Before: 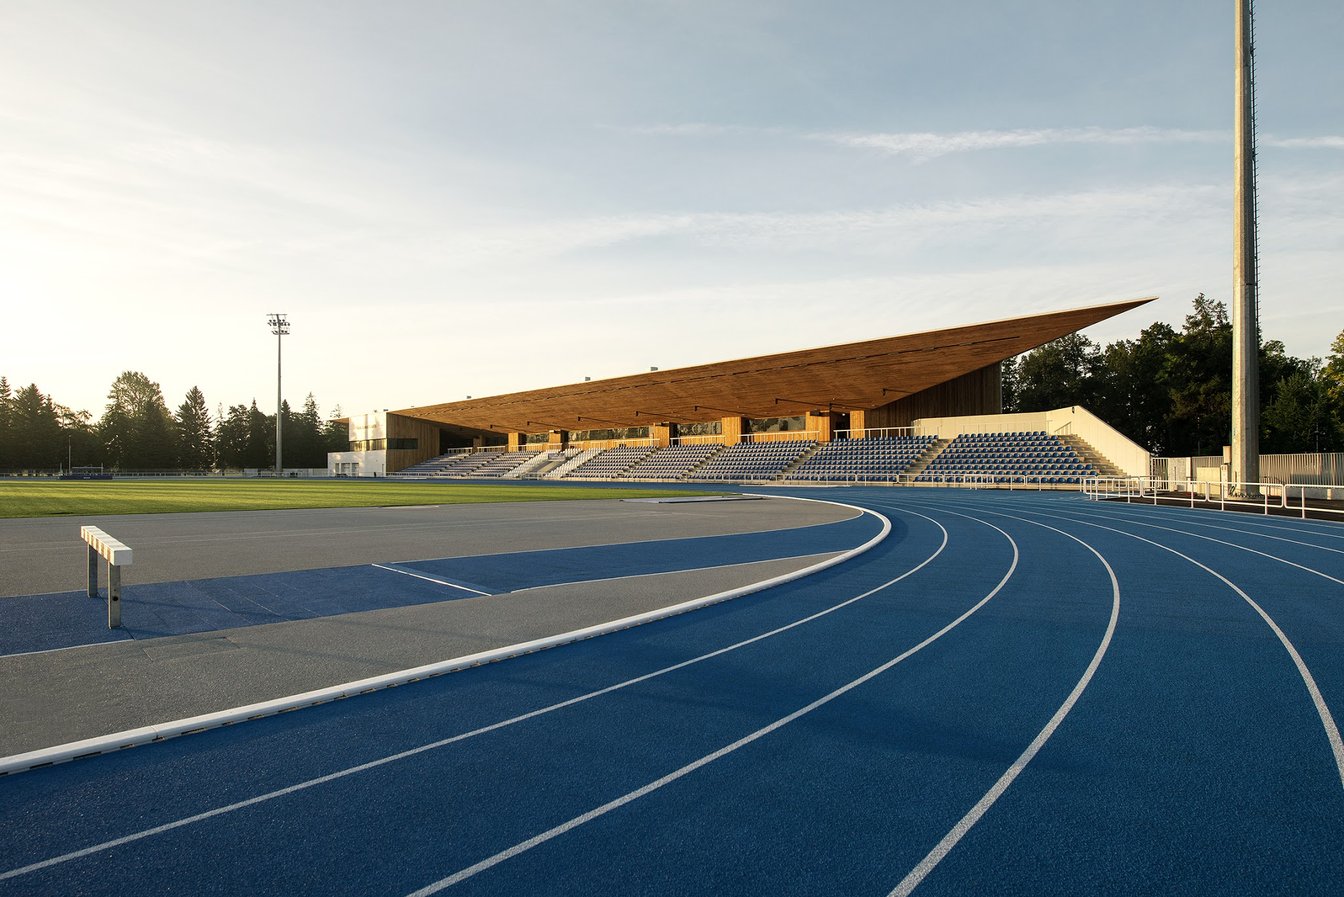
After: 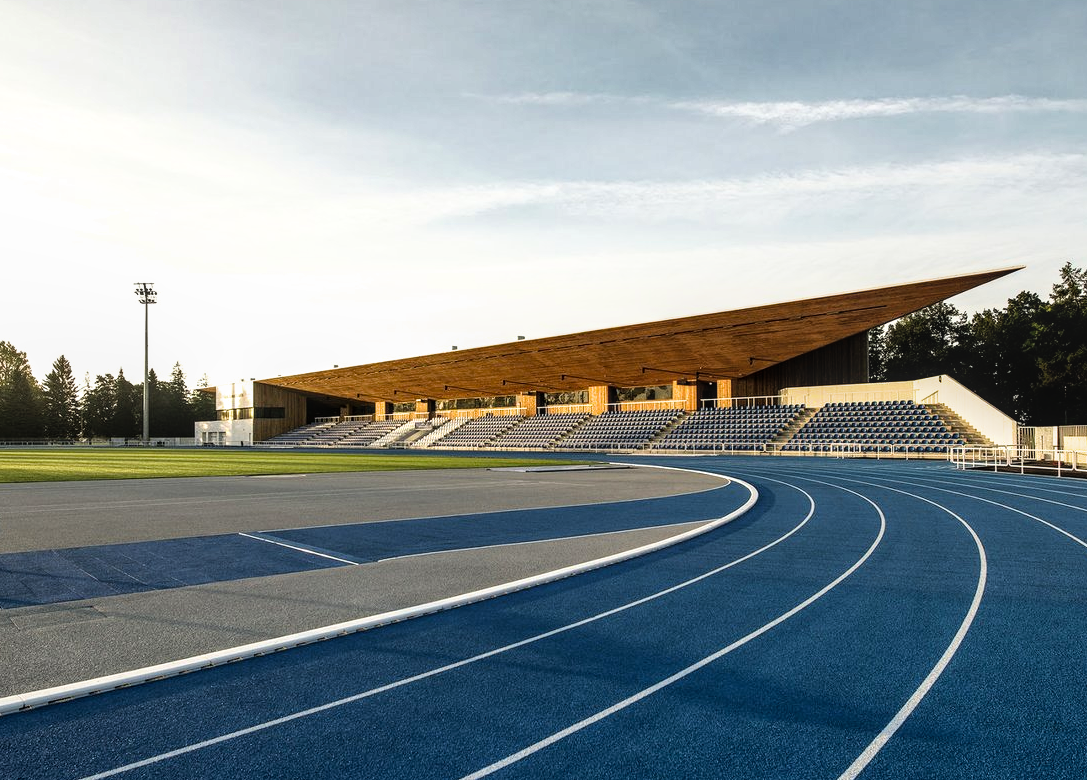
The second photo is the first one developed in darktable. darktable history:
shadows and highlights: shadows 53, soften with gaussian
crop: left 9.929%, top 3.475%, right 9.188%, bottom 9.529%
filmic rgb: white relative exposure 2.34 EV, hardness 6.59
color balance: output saturation 110%
local contrast: on, module defaults
